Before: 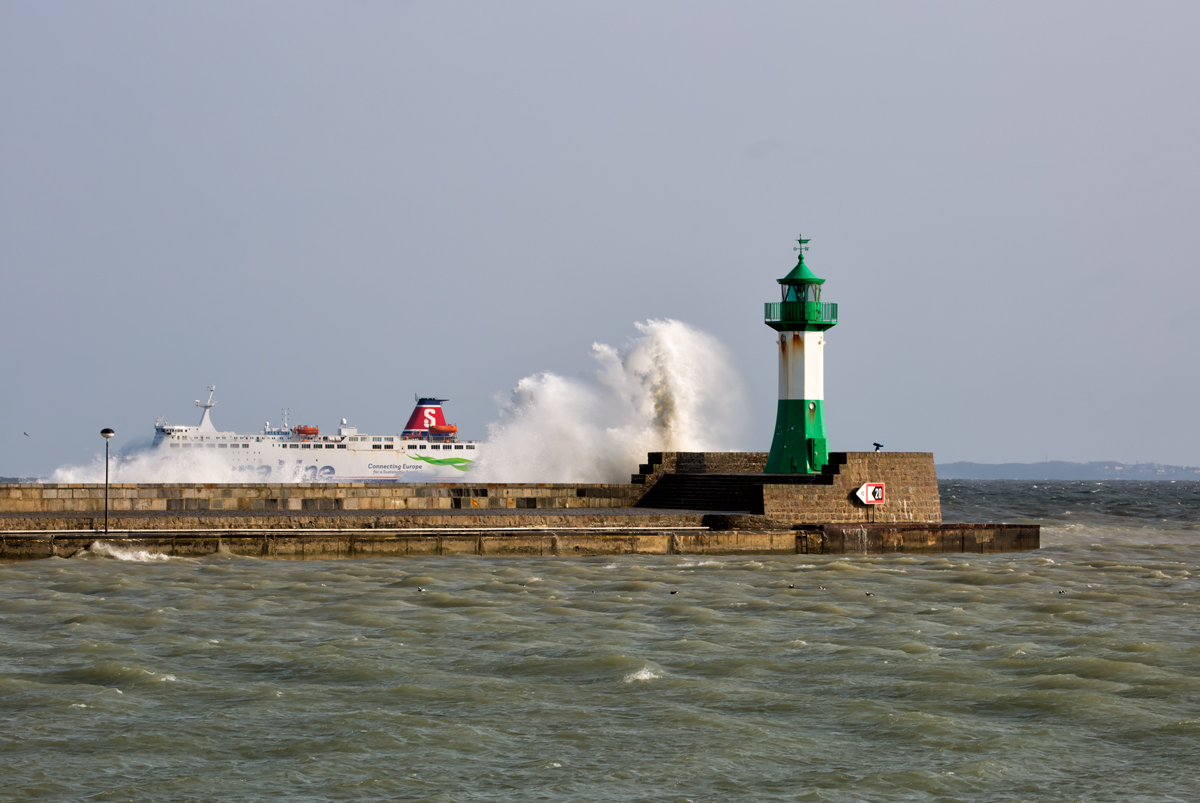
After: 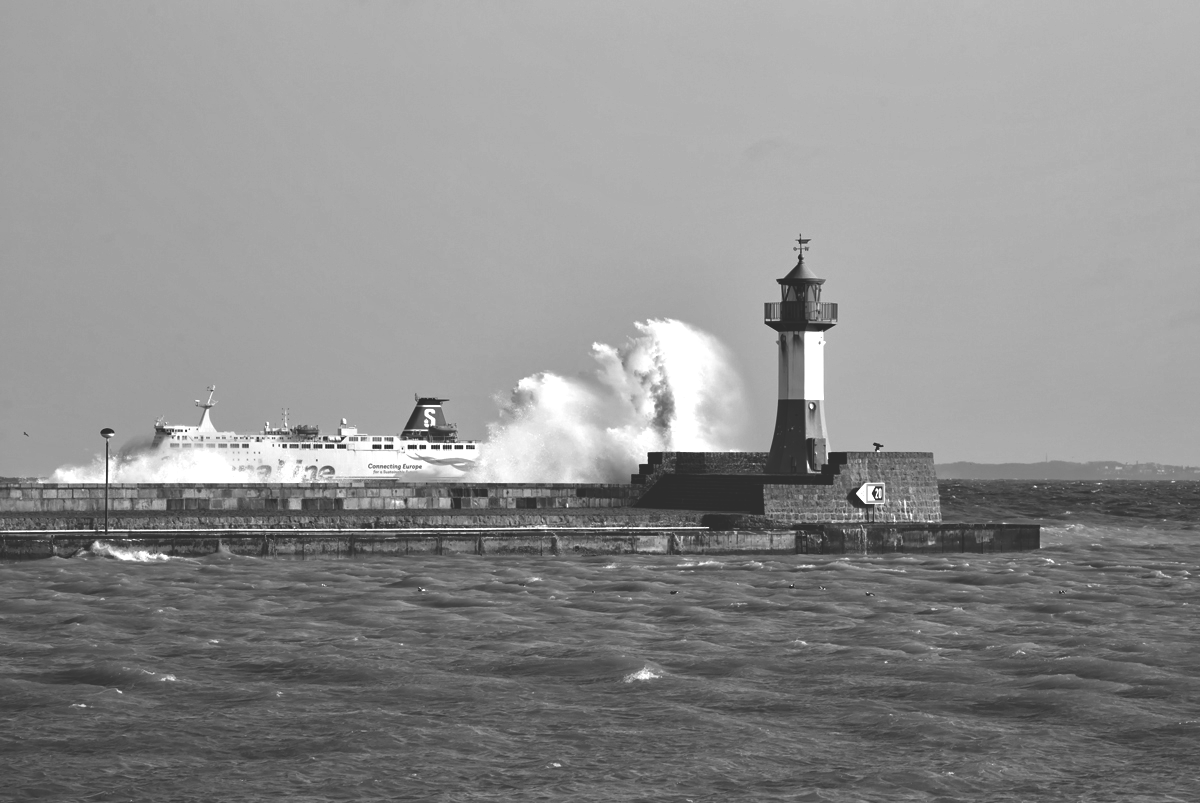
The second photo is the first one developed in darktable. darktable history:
haze removal: compatibility mode true, adaptive false
exposure: black level correction 0, exposure 0.6 EV, compensate highlight preservation false
rgb curve: curves: ch0 [(0, 0.186) (0.314, 0.284) (0.775, 0.708) (1, 1)], compensate middle gray true, preserve colors none
shadows and highlights: shadows -88.03, highlights -35.45, shadows color adjustment 99.15%, highlights color adjustment 0%, soften with gaussian
color correction: highlights a* 10.21, highlights b* 9.79, shadows a* 8.61, shadows b* 7.88, saturation 0.8
white balance: red 0.974, blue 1.044
monochrome: a 32, b 64, size 2.3
